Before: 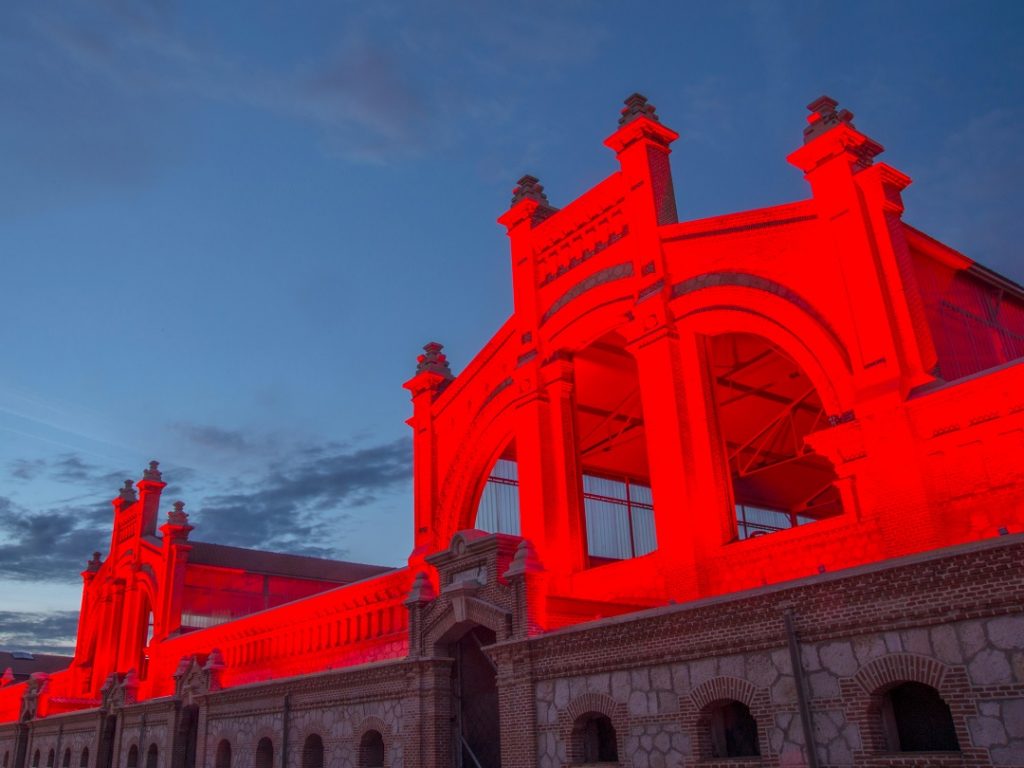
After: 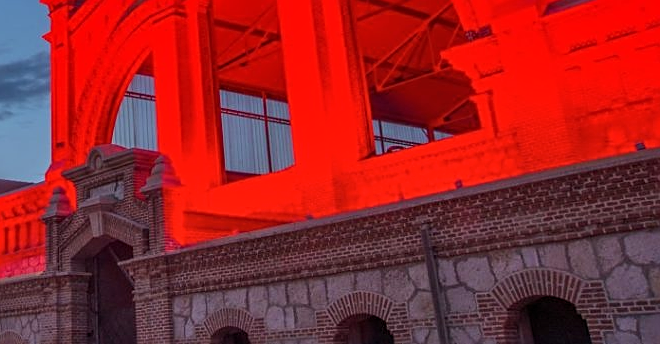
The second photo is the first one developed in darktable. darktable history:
shadows and highlights: highlights color adjustment 0%, low approximation 0.01, soften with gaussian
crop and rotate: left 35.509%, top 50.238%, bottom 4.934%
sharpen: on, module defaults
